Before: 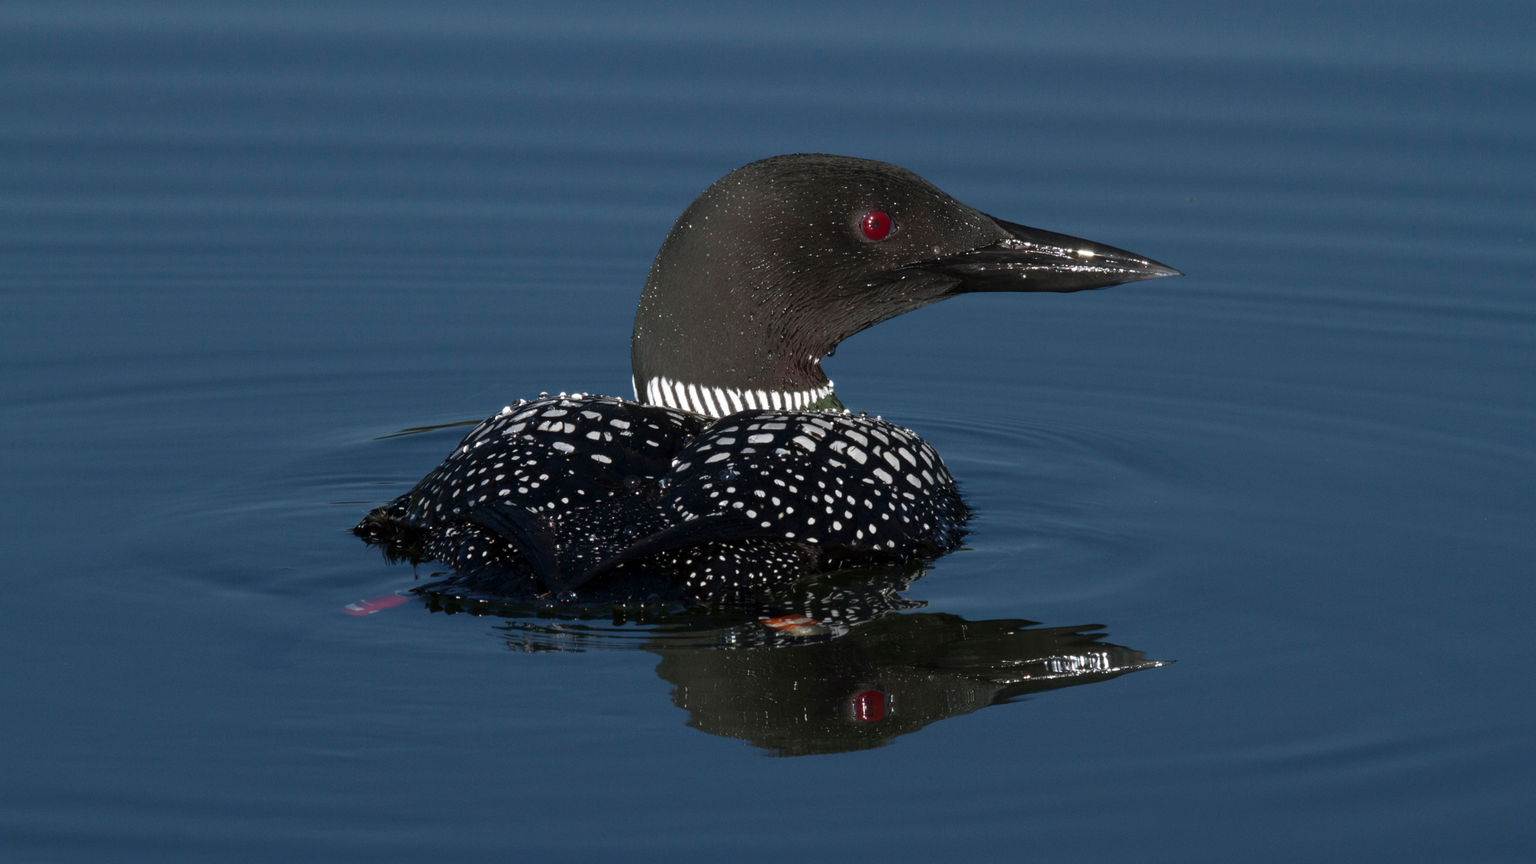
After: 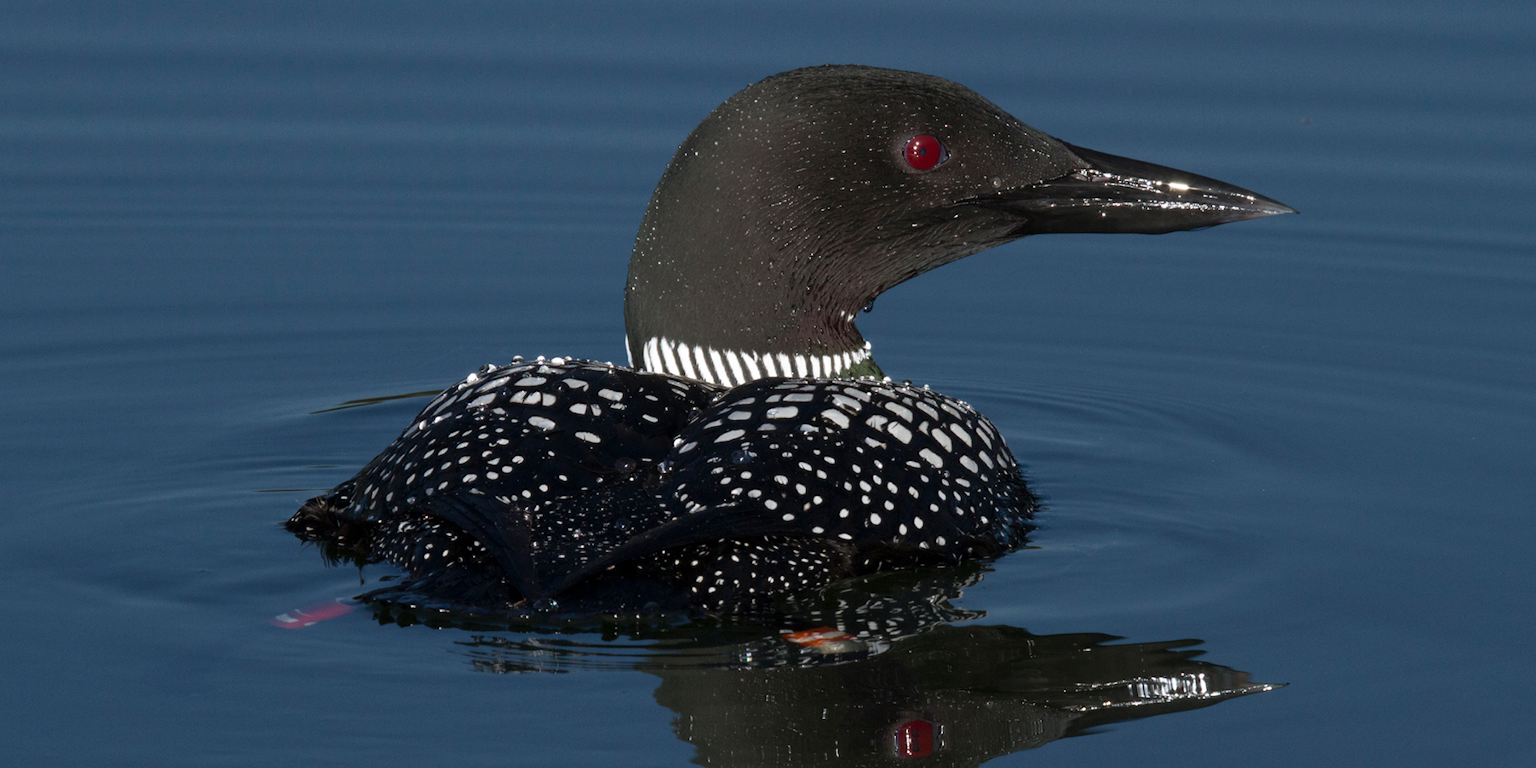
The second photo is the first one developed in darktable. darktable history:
crop: left 7.81%, top 11.68%, right 10.182%, bottom 15.44%
